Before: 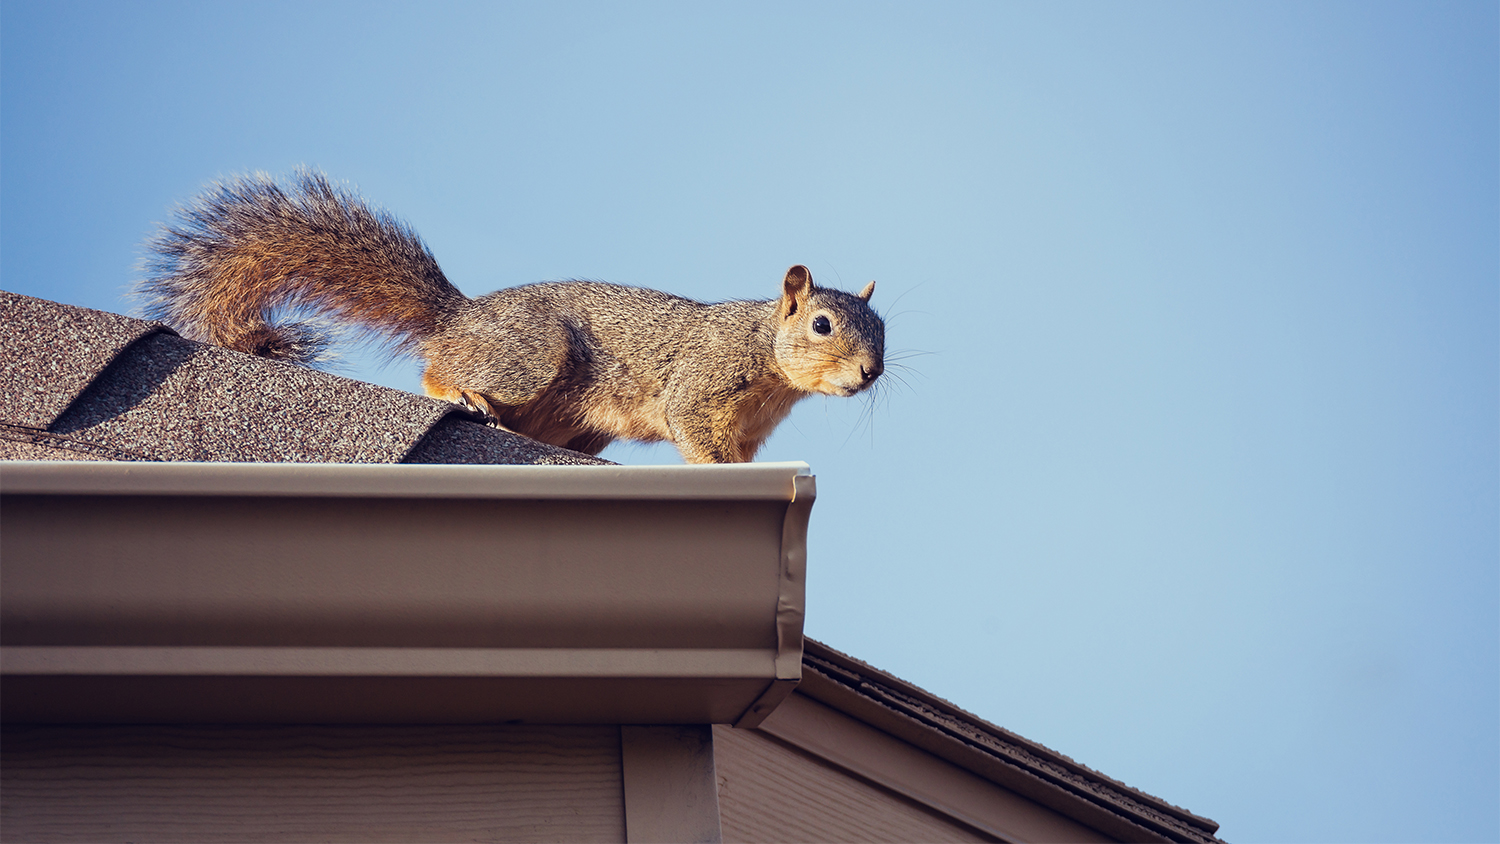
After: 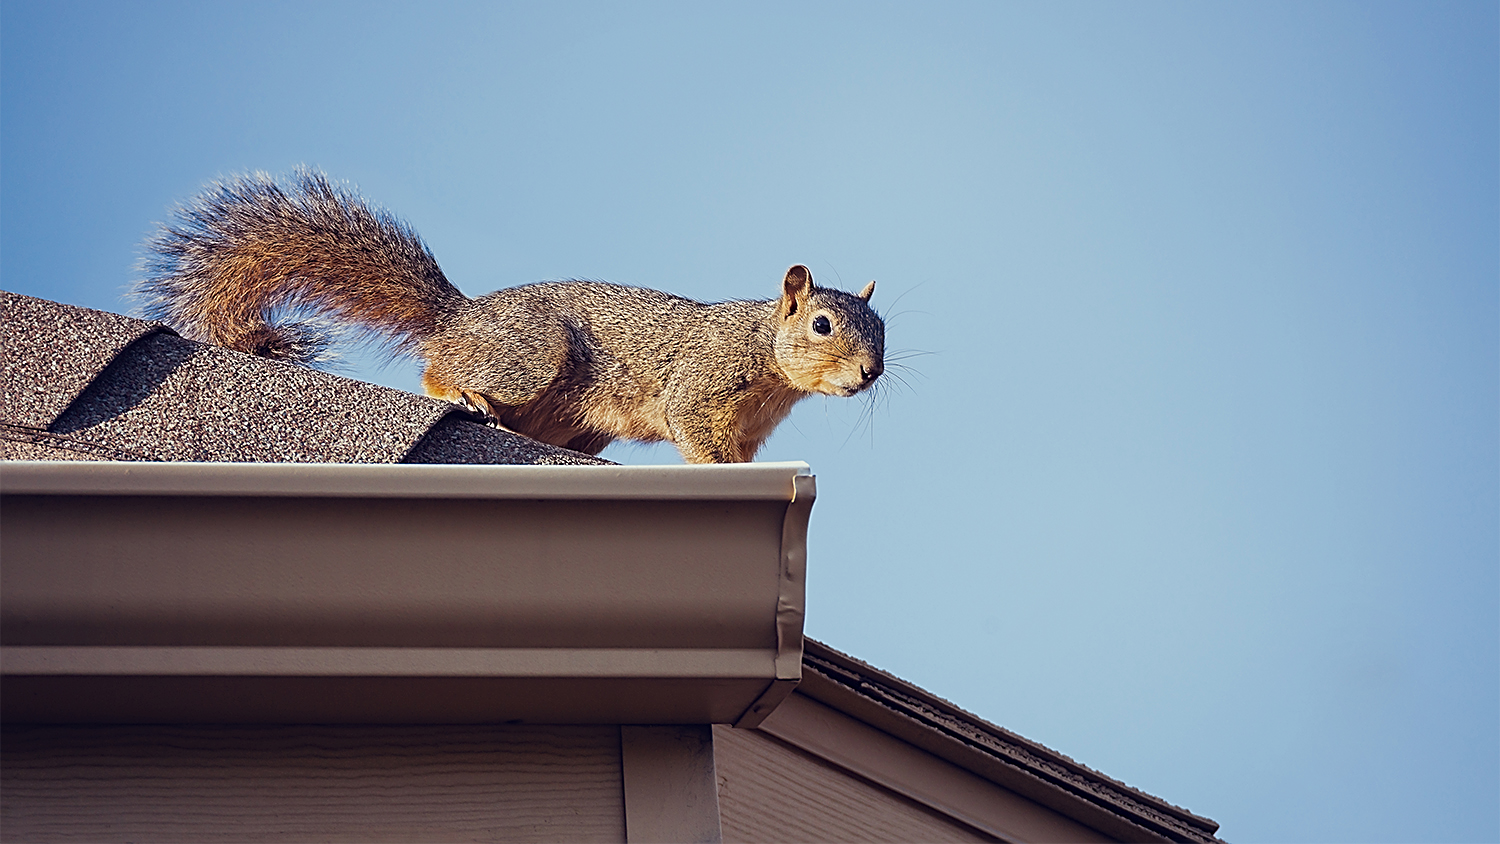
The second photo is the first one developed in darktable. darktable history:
sharpen: amount 0.744
color zones: curves: ch0 [(0, 0.444) (0.143, 0.442) (0.286, 0.441) (0.429, 0.441) (0.571, 0.441) (0.714, 0.441) (0.857, 0.442) (1, 0.444)]
